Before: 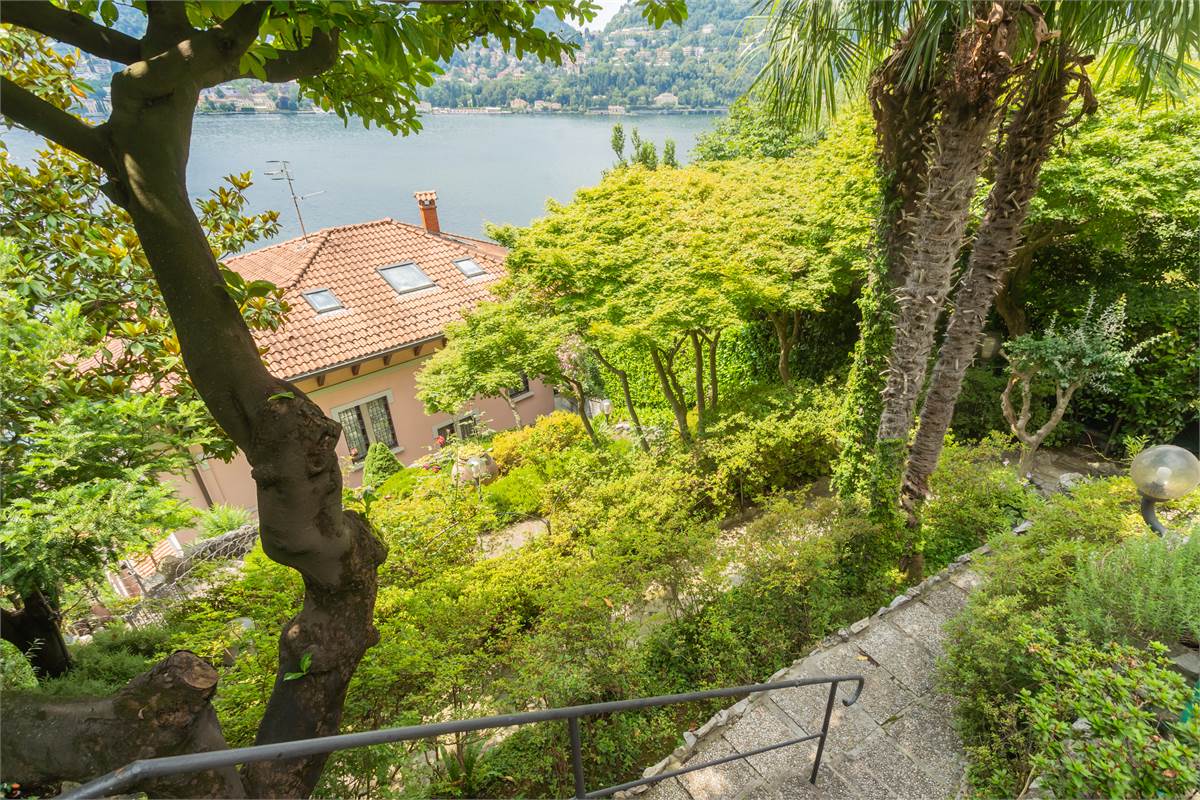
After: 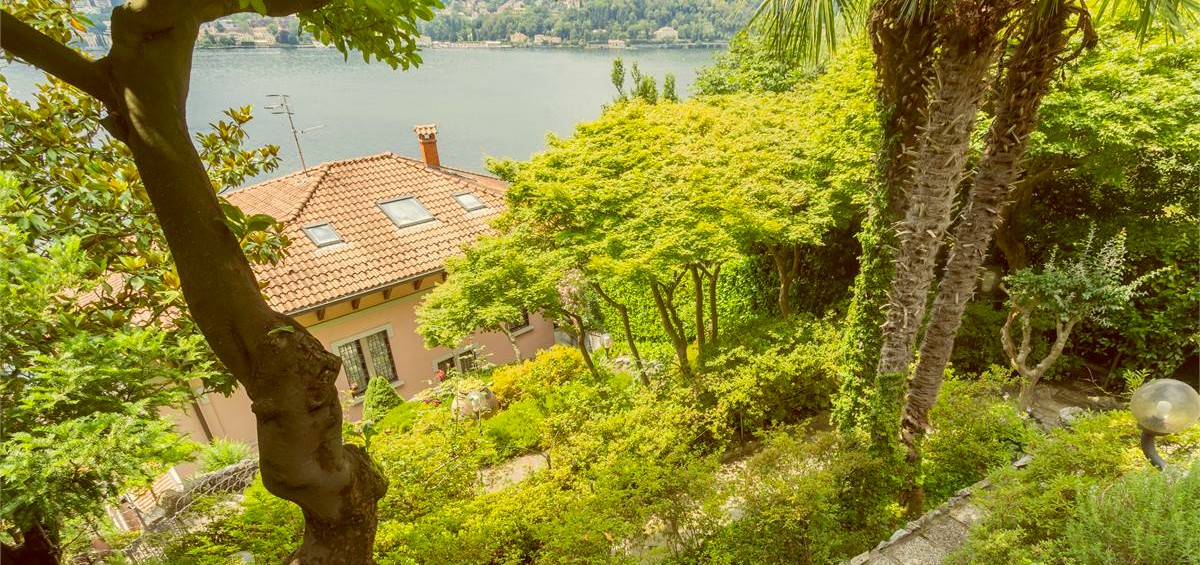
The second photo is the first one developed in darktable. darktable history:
crop and rotate: top 8.293%, bottom 20.996%
color balance: lift [1.001, 1.007, 1, 0.993], gamma [1.023, 1.026, 1.01, 0.974], gain [0.964, 1.059, 1.073, 0.927]
